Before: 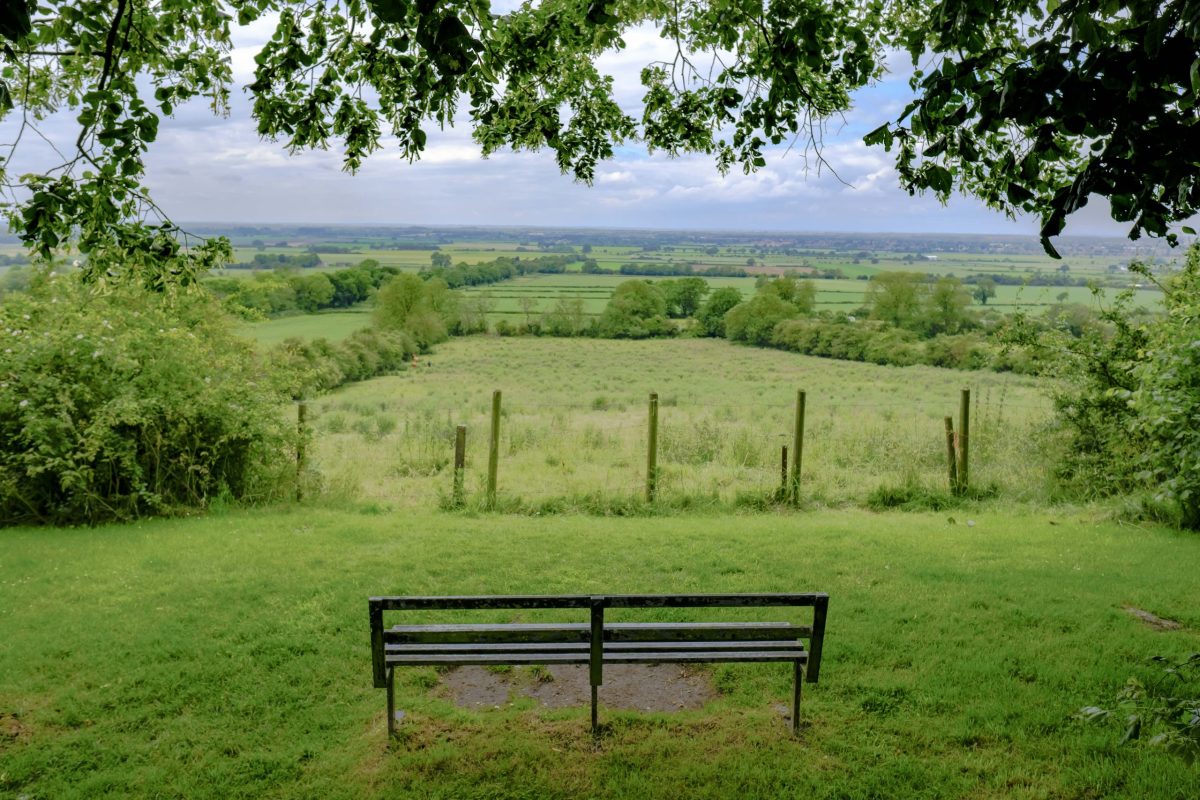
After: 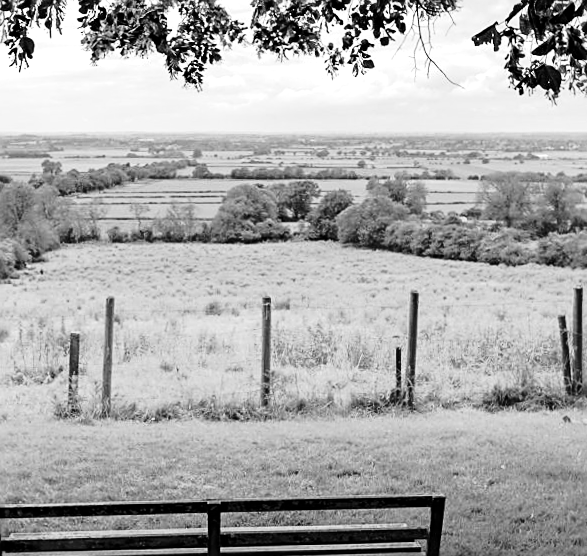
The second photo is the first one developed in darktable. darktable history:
exposure: exposure 0.6 EV, compensate highlight preservation false
color balance rgb: perceptual saturation grading › global saturation 30%, global vibrance 20%
monochrome: on, module defaults
tone curve: curves: ch0 [(0, 0) (0.051, 0.021) (0.11, 0.069) (0.249, 0.235) (0.452, 0.526) (0.596, 0.713) (0.703, 0.83) (0.851, 0.938) (1, 1)]; ch1 [(0, 0) (0.1, 0.038) (0.318, 0.221) (0.413, 0.325) (0.443, 0.412) (0.483, 0.474) (0.503, 0.501) (0.516, 0.517) (0.548, 0.568) (0.569, 0.599) (0.594, 0.634) (0.666, 0.701) (1, 1)]; ch2 [(0, 0) (0.453, 0.435) (0.479, 0.476) (0.504, 0.5) (0.529, 0.537) (0.556, 0.583) (0.584, 0.618) (0.824, 0.815) (1, 1)], color space Lab, independent channels, preserve colors none
rotate and perspective: rotation -1°, crop left 0.011, crop right 0.989, crop top 0.025, crop bottom 0.975
crop: left 32.075%, top 10.976%, right 18.355%, bottom 17.596%
sharpen: on, module defaults
contrast brightness saturation: contrast 0.07, brightness -0.14, saturation 0.11
